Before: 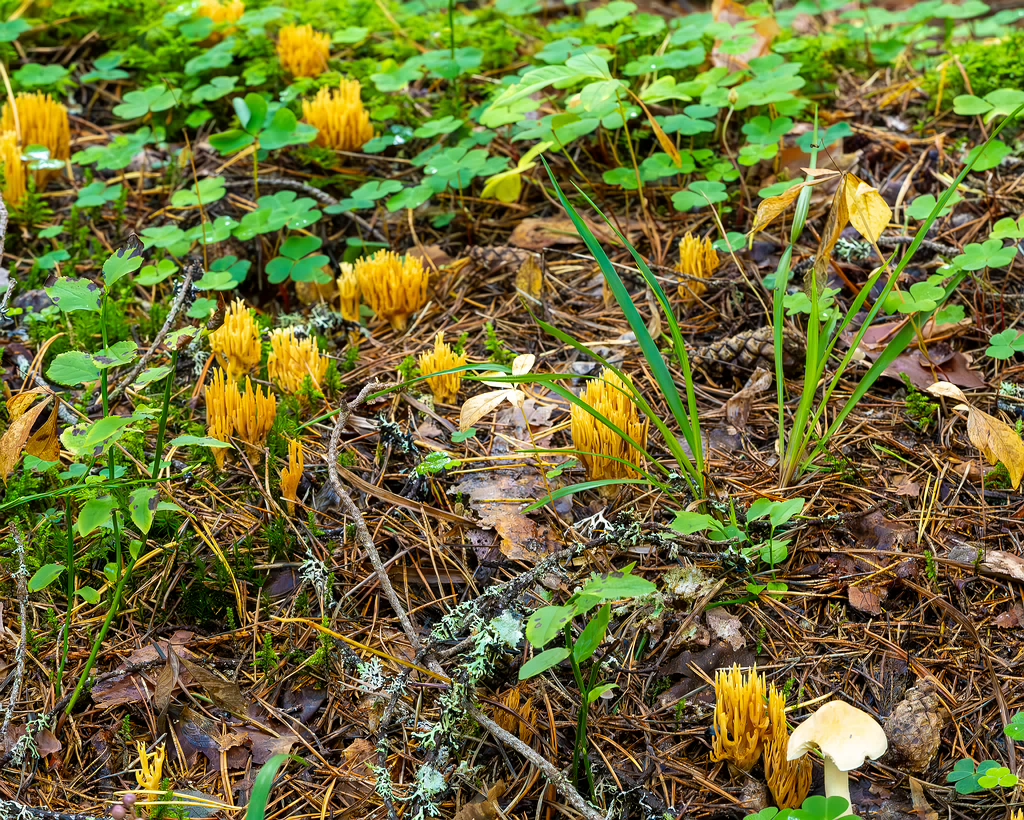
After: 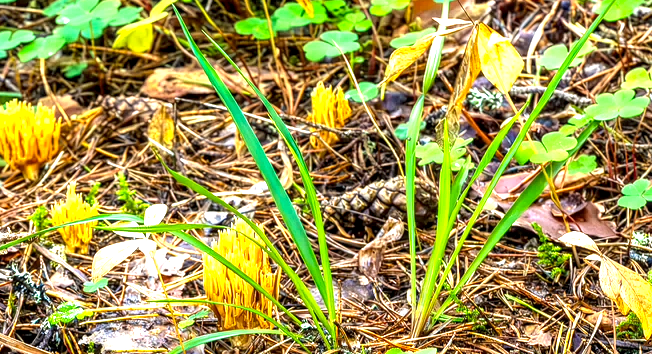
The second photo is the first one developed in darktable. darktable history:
crop: left 36.005%, top 18.293%, right 0.31%, bottom 38.444%
exposure: exposure 1.15 EV, compensate highlight preservation false
color correction: saturation 1.1
local contrast: detail 154%
